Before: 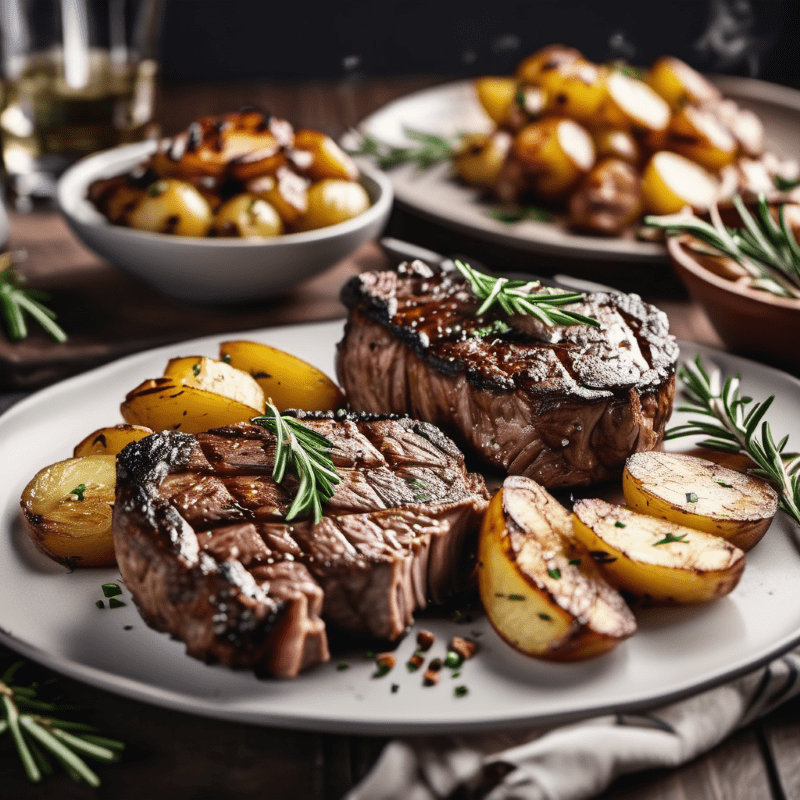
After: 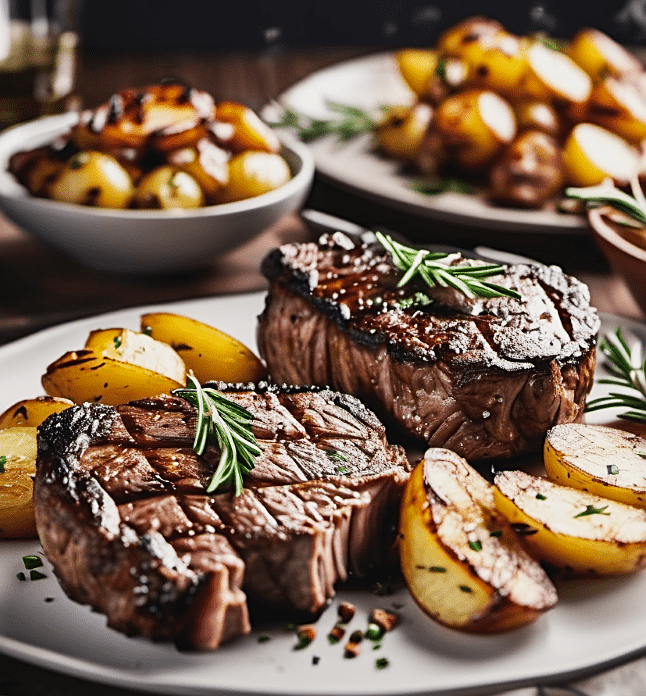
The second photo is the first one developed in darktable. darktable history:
crop: left 9.933%, top 3.52%, right 9.223%, bottom 9.376%
sharpen: on, module defaults
tone curve: curves: ch0 [(0, 0.013) (0.036, 0.045) (0.274, 0.286) (0.566, 0.623) (0.794, 0.827) (1, 0.953)]; ch1 [(0, 0) (0.389, 0.403) (0.462, 0.48) (0.499, 0.5) (0.524, 0.527) (0.57, 0.599) (0.626, 0.65) (0.761, 0.781) (1, 1)]; ch2 [(0, 0) (0.464, 0.478) (0.5, 0.501) (0.533, 0.542) (0.599, 0.613) (0.704, 0.731) (1, 1)], preserve colors none
